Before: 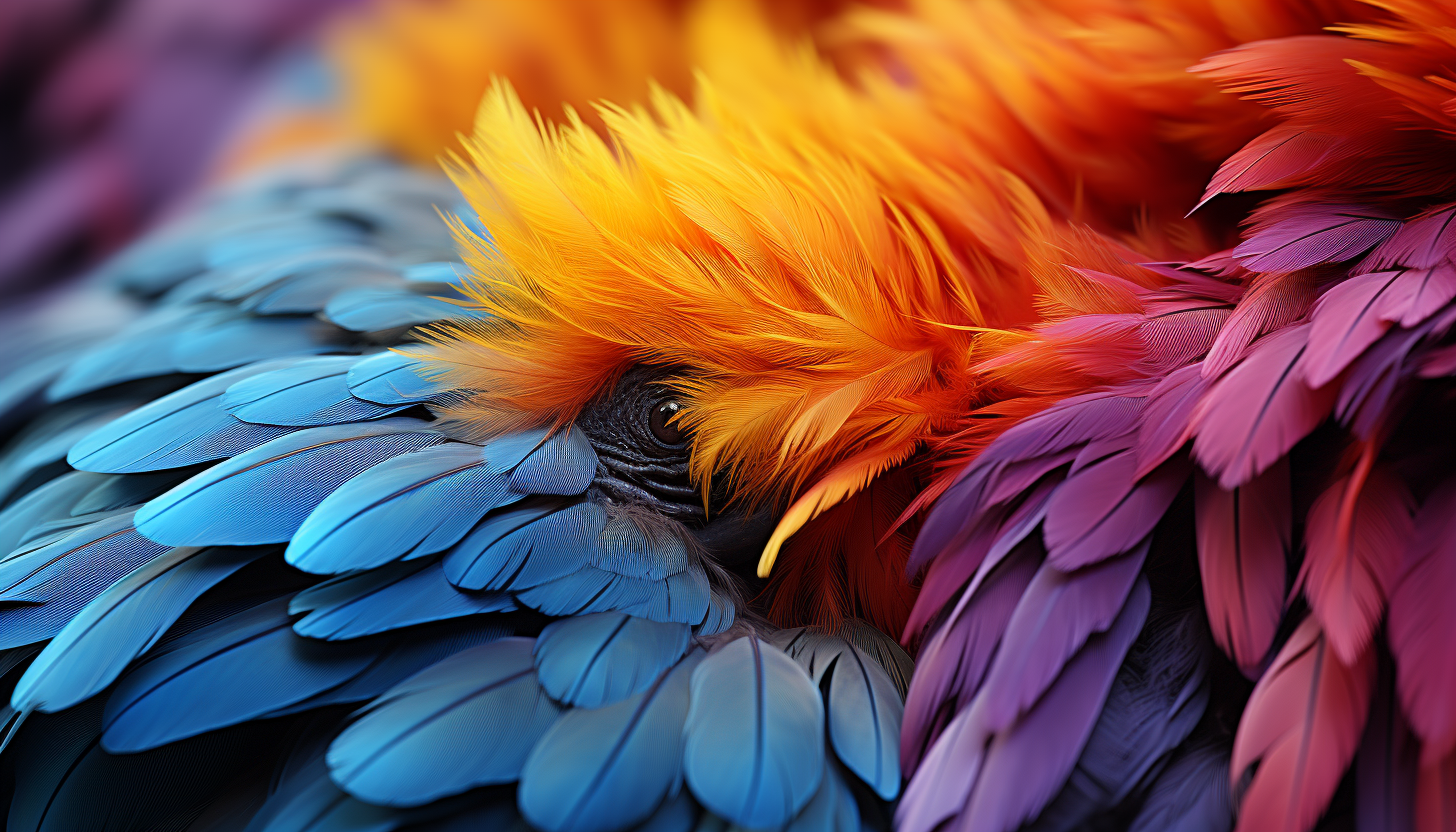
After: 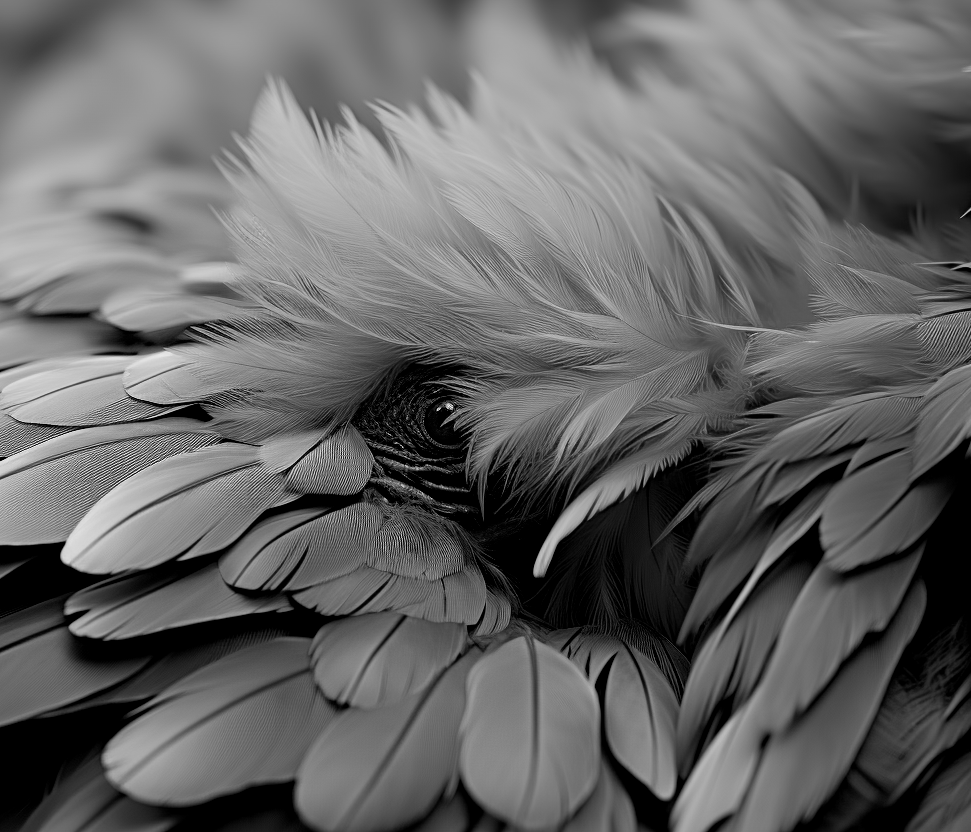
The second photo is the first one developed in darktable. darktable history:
exposure: black level correction 0.01, exposure 0.011 EV, compensate highlight preservation false
crop and rotate: left 15.446%, right 17.836%
color calibration: output gray [0.22, 0.42, 0.37, 0], gray › normalize channels true, illuminant same as pipeline (D50), adaptation XYZ, x 0.346, y 0.359, gamut compression 0
